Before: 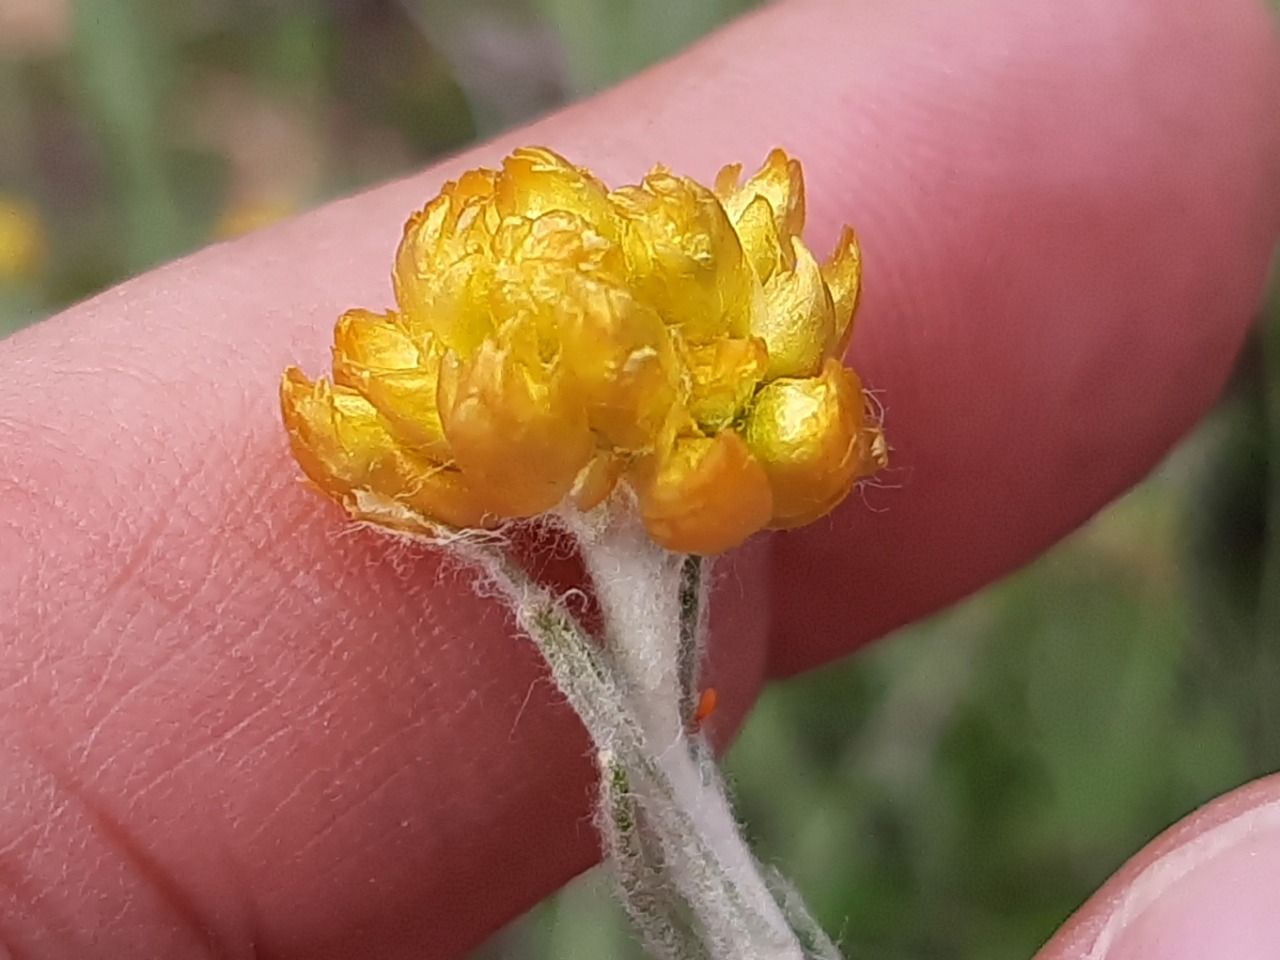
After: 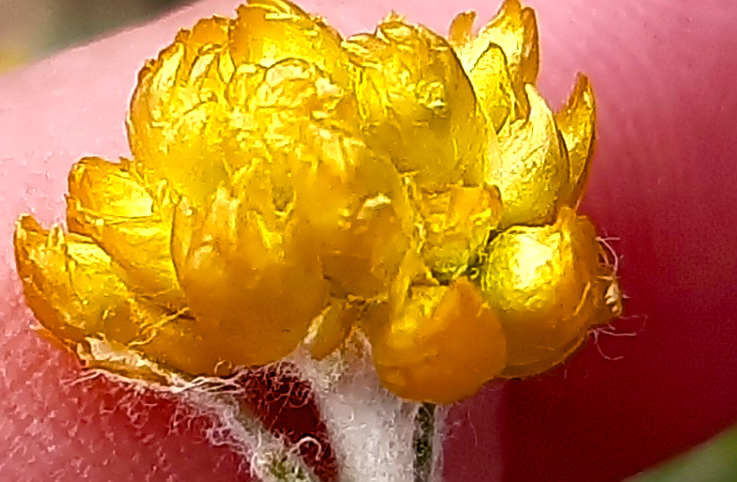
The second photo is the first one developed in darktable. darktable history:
sharpen: on, module defaults
color balance rgb: global offset › luminance -0.506%, perceptual saturation grading › global saturation 35.045%, perceptual saturation grading › highlights -29.857%, perceptual saturation grading › shadows 36.046%, perceptual brilliance grading › global brilliance 15.049%, perceptual brilliance grading › shadows -34.818%
crop: left 20.782%, top 15.88%, right 21.615%, bottom 33.841%
